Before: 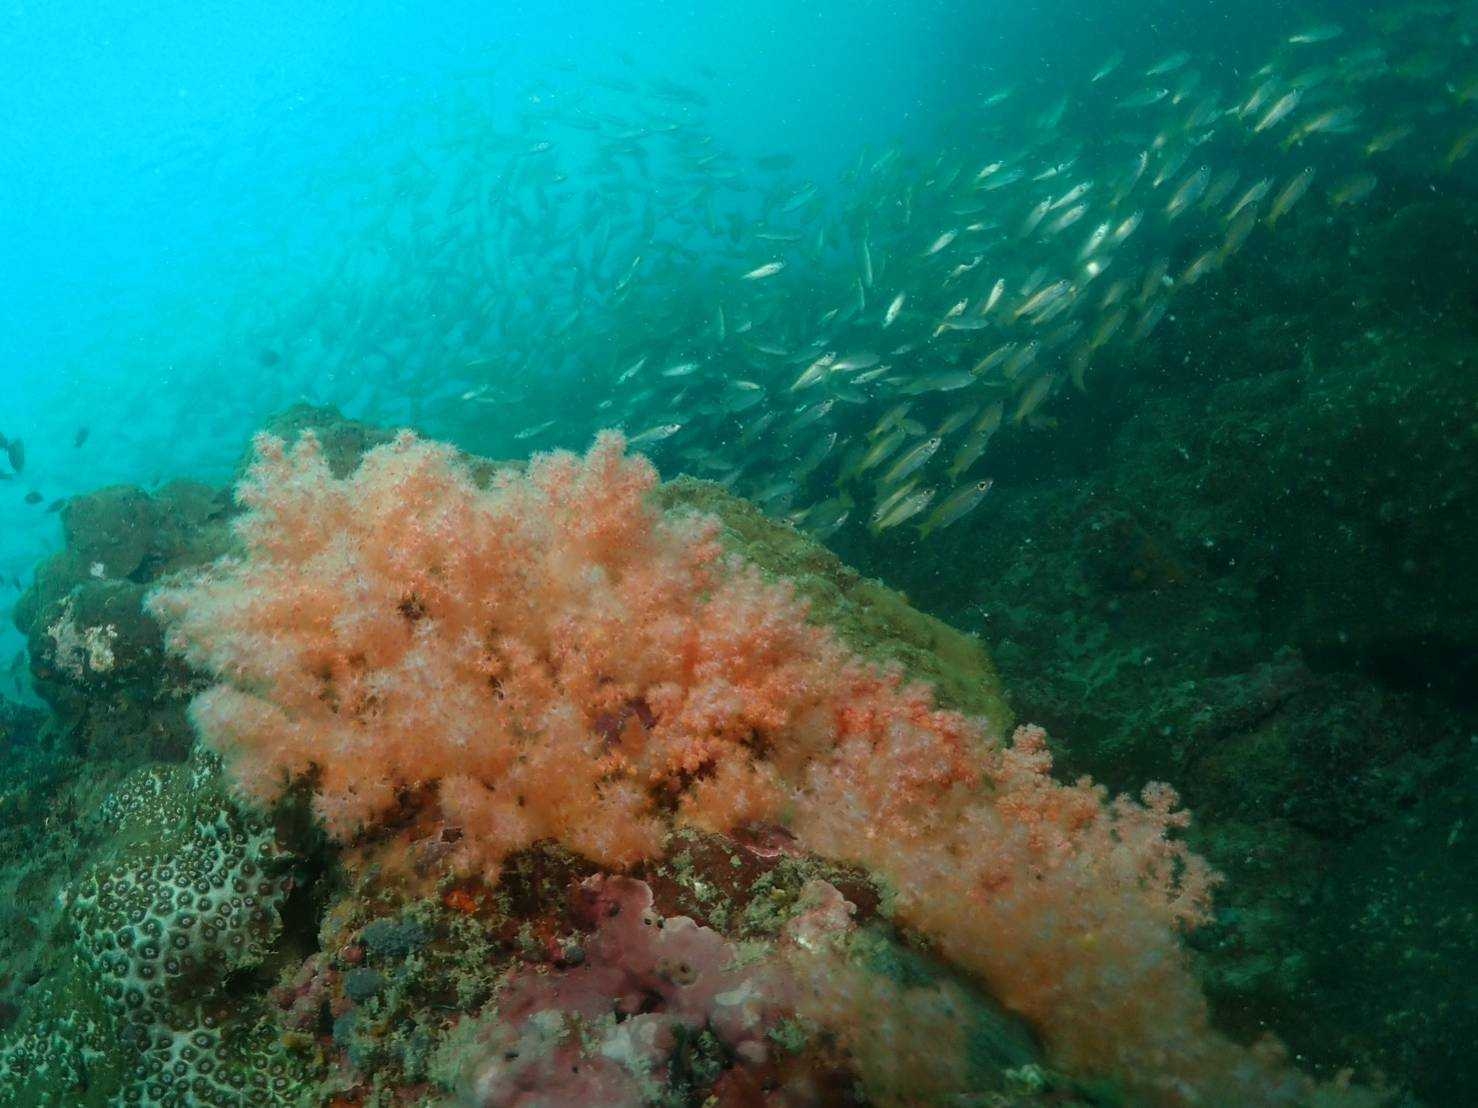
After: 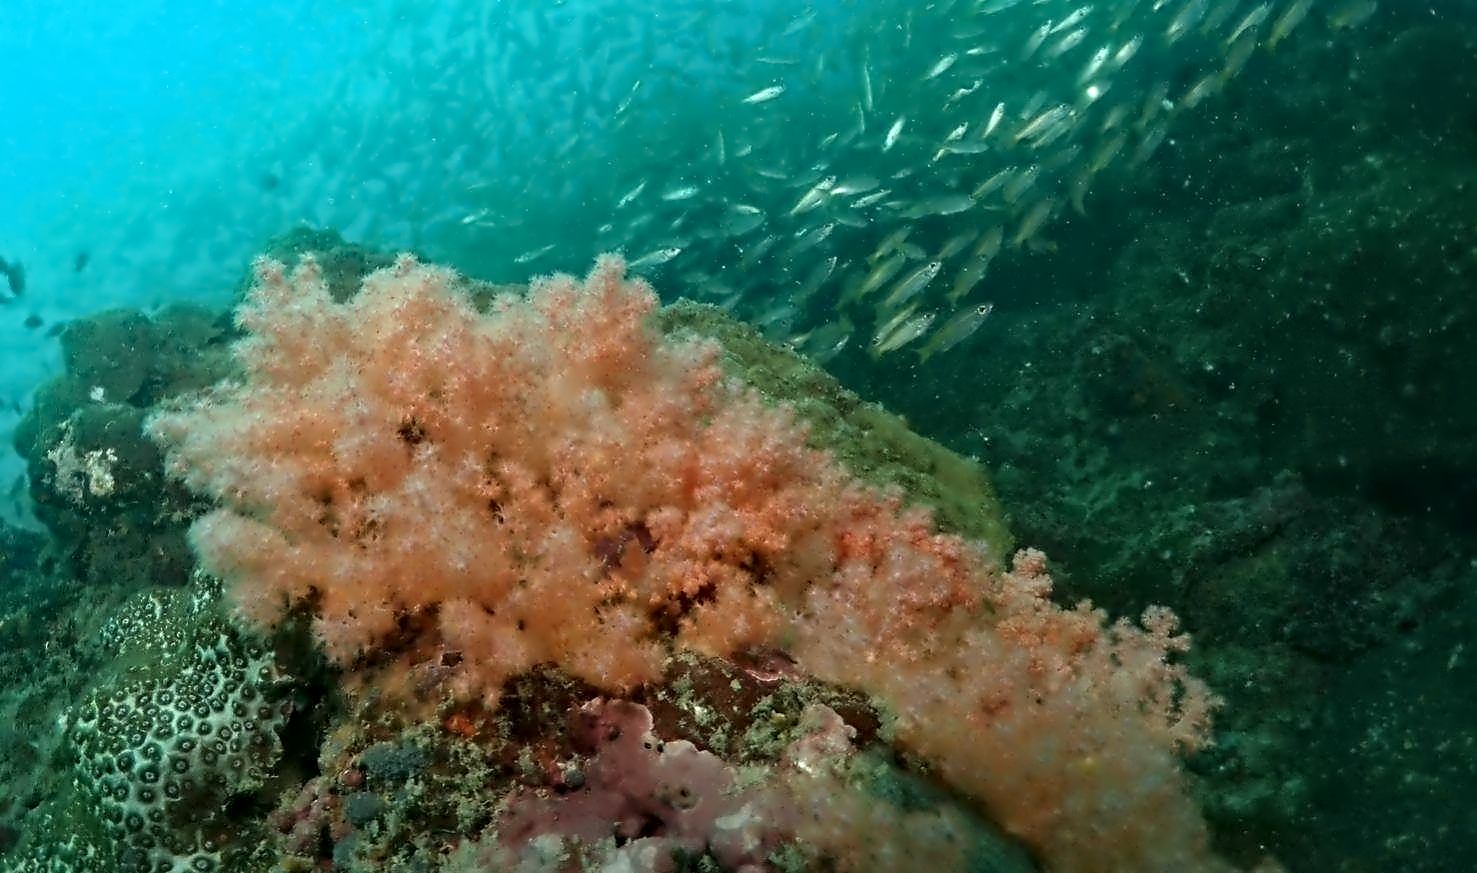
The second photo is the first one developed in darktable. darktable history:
crop and rotate: top 15.904%, bottom 5.302%
contrast equalizer: y [[0.5, 0.542, 0.583, 0.625, 0.667, 0.708], [0.5 ×6], [0.5 ×6], [0, 0.033, 0.067, 0.1, 0.133, 0.167], [0, 0.05, 0.1, 0.15, 0.2, 0.25]]
